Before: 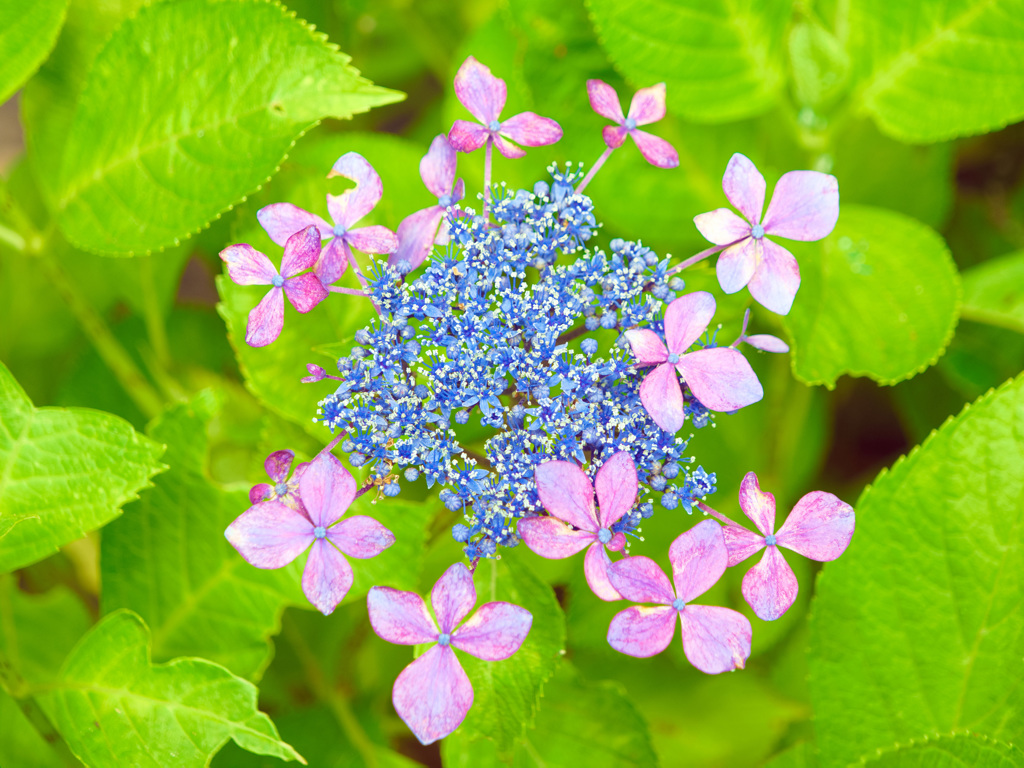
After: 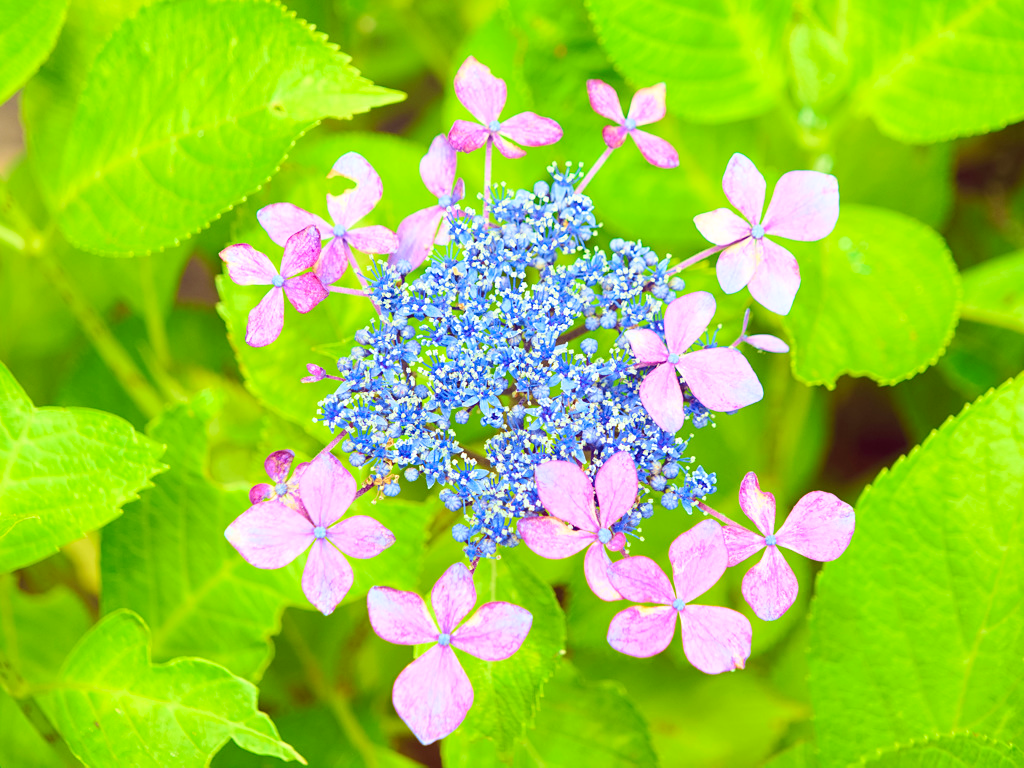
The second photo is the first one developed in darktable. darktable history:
contrast brightness saturation: contrast 0.2, brightness 0.15, saturation 0.14
sharpen: amount 0.2
